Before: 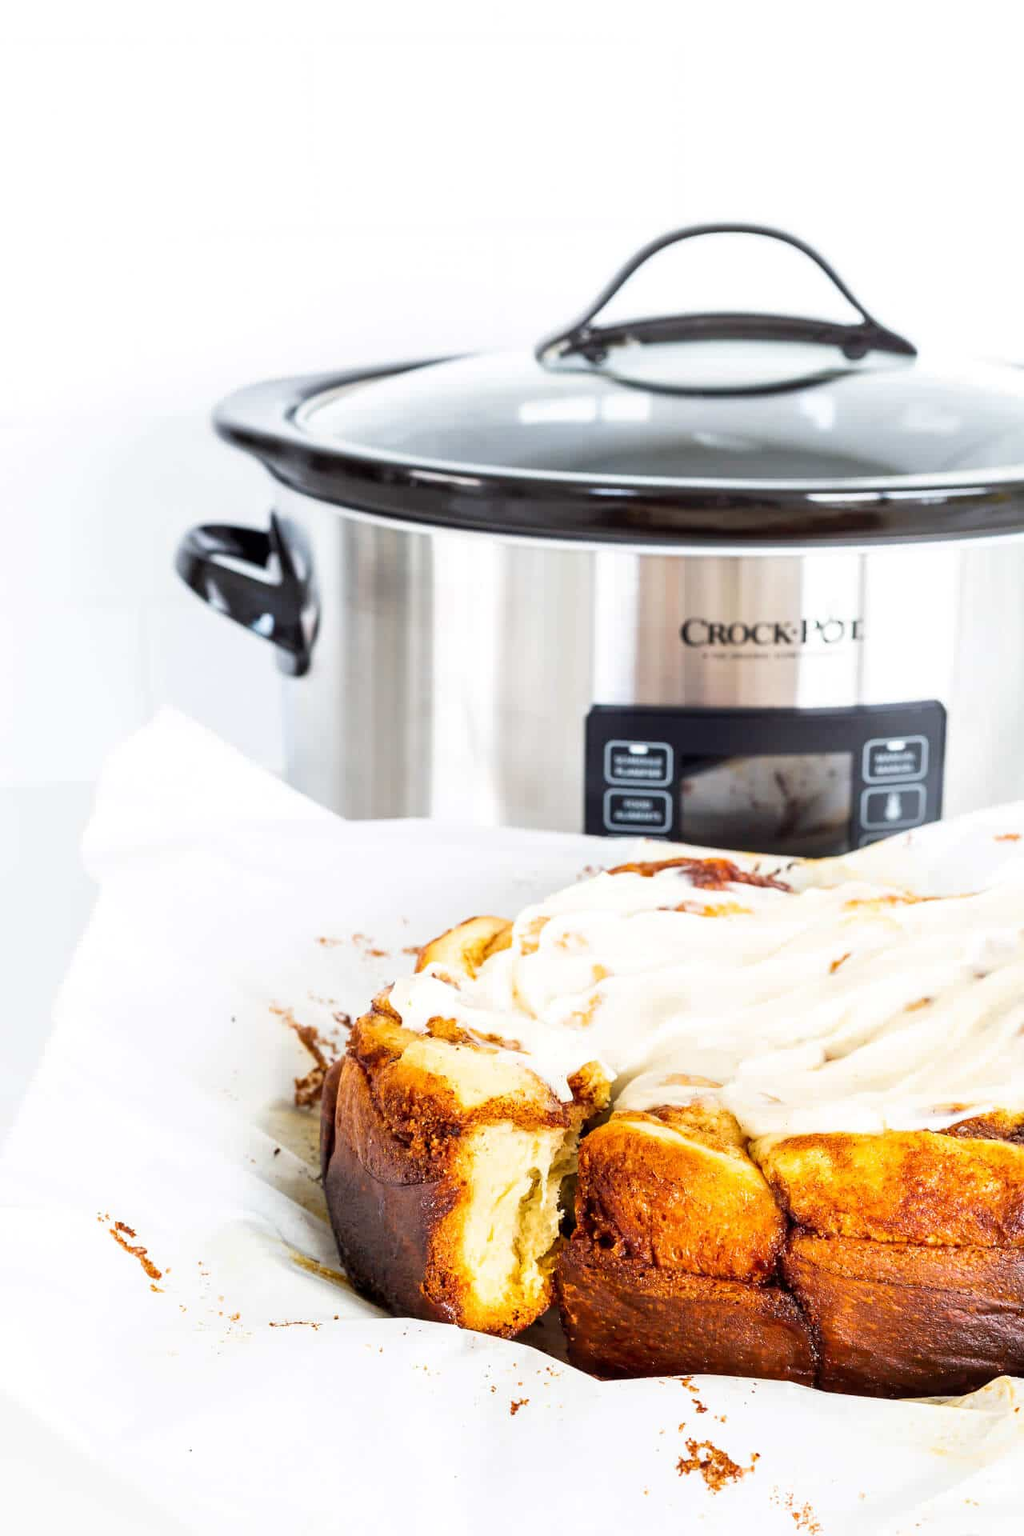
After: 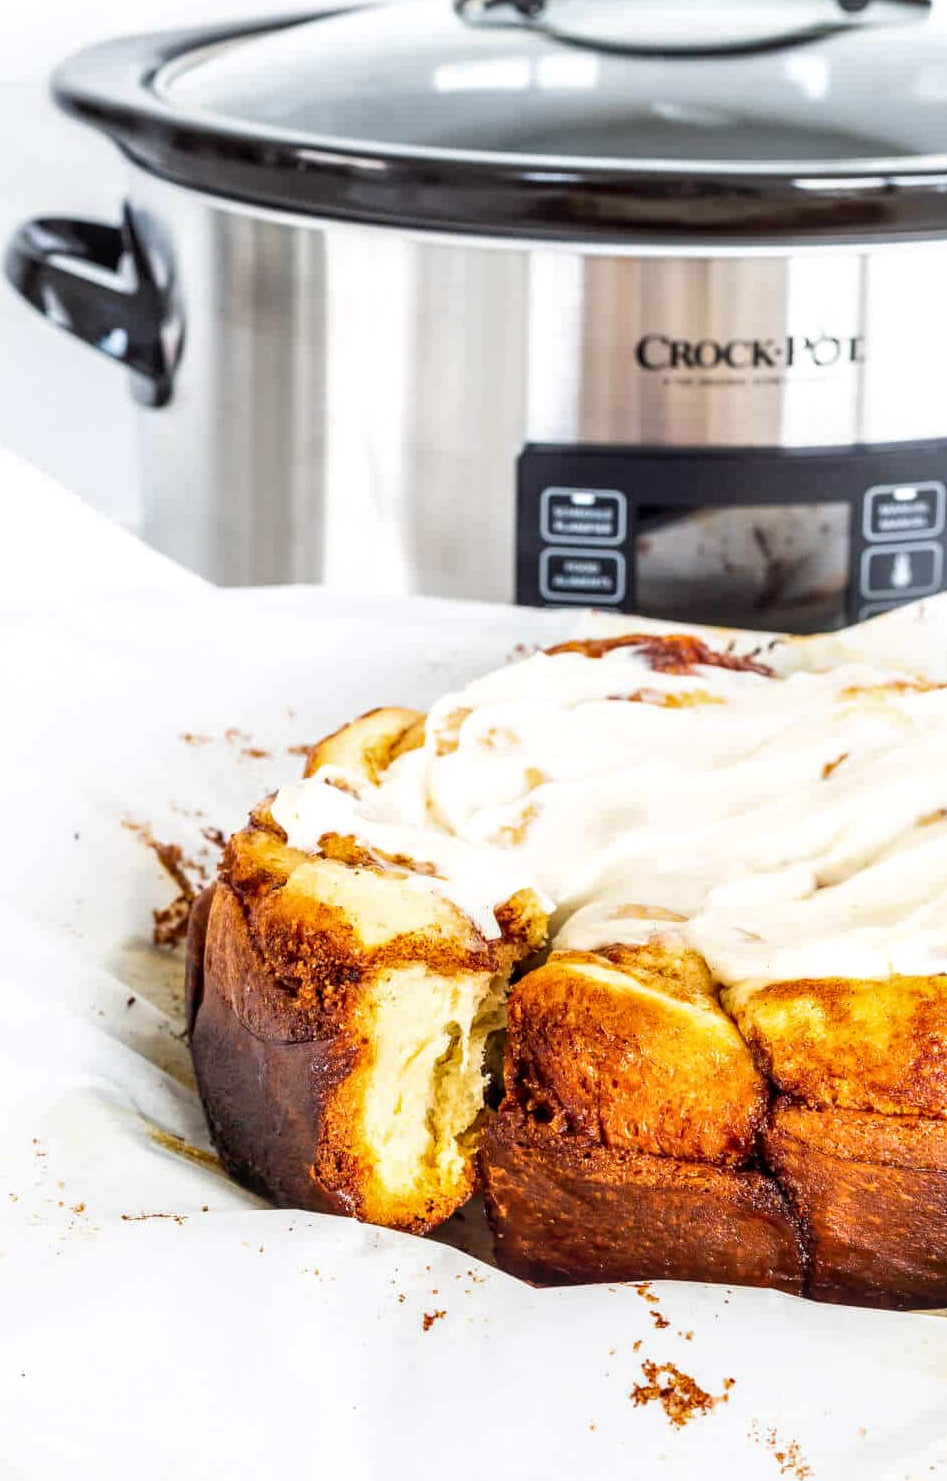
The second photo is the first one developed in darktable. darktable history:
local contrast: detail 130%
crop: left 16.871%, top 22.857%, right 9.116%
